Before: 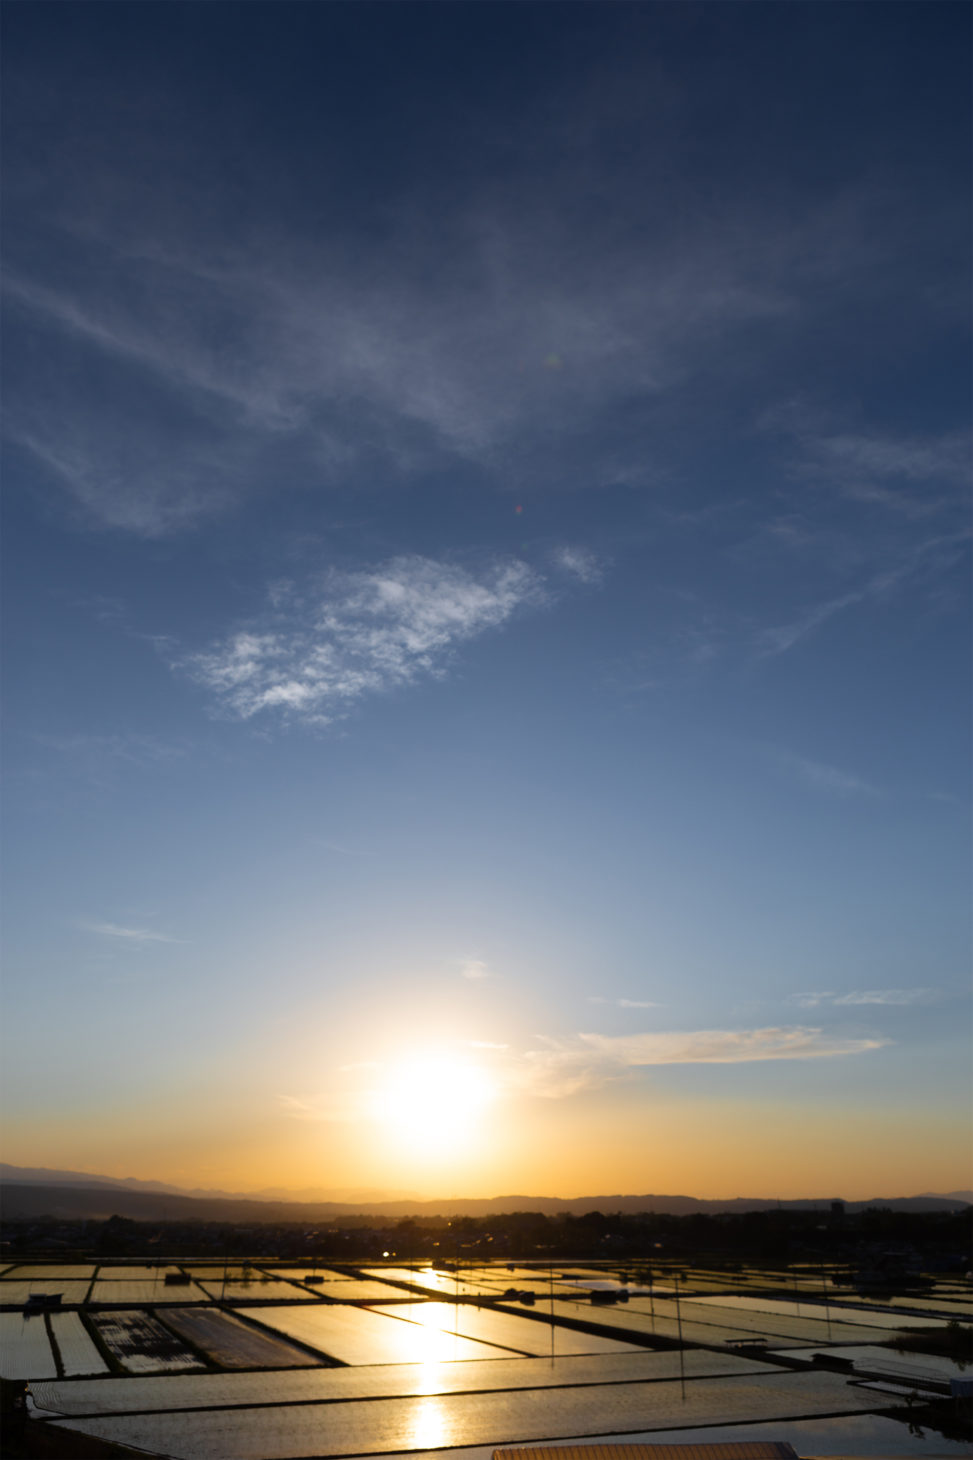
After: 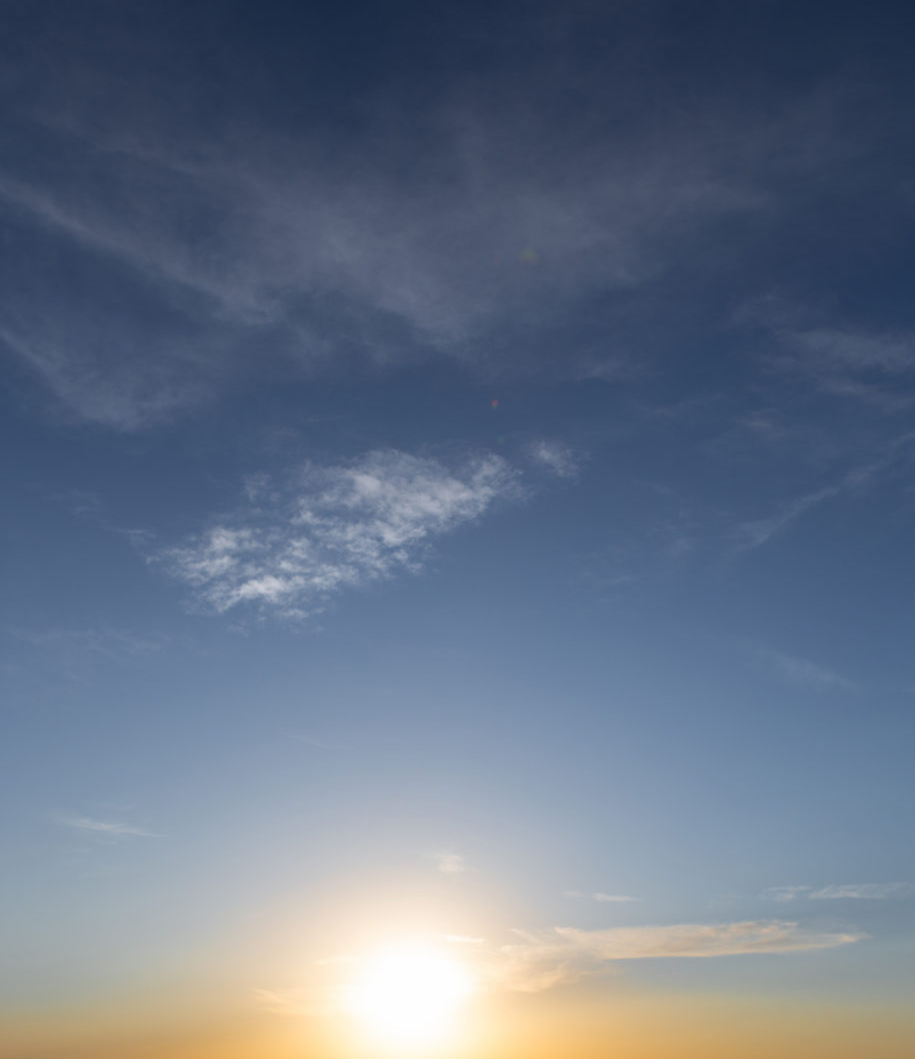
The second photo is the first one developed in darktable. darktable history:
crop: left 2.528%, top 7.328%, right 3.358%, bottom 20.121%
contrast equalizer: octaves 7, y [[0.6 ×6], [0.55 ×6], [0 ×6], [0 ×6], [0 ×6]], mix -0.09
